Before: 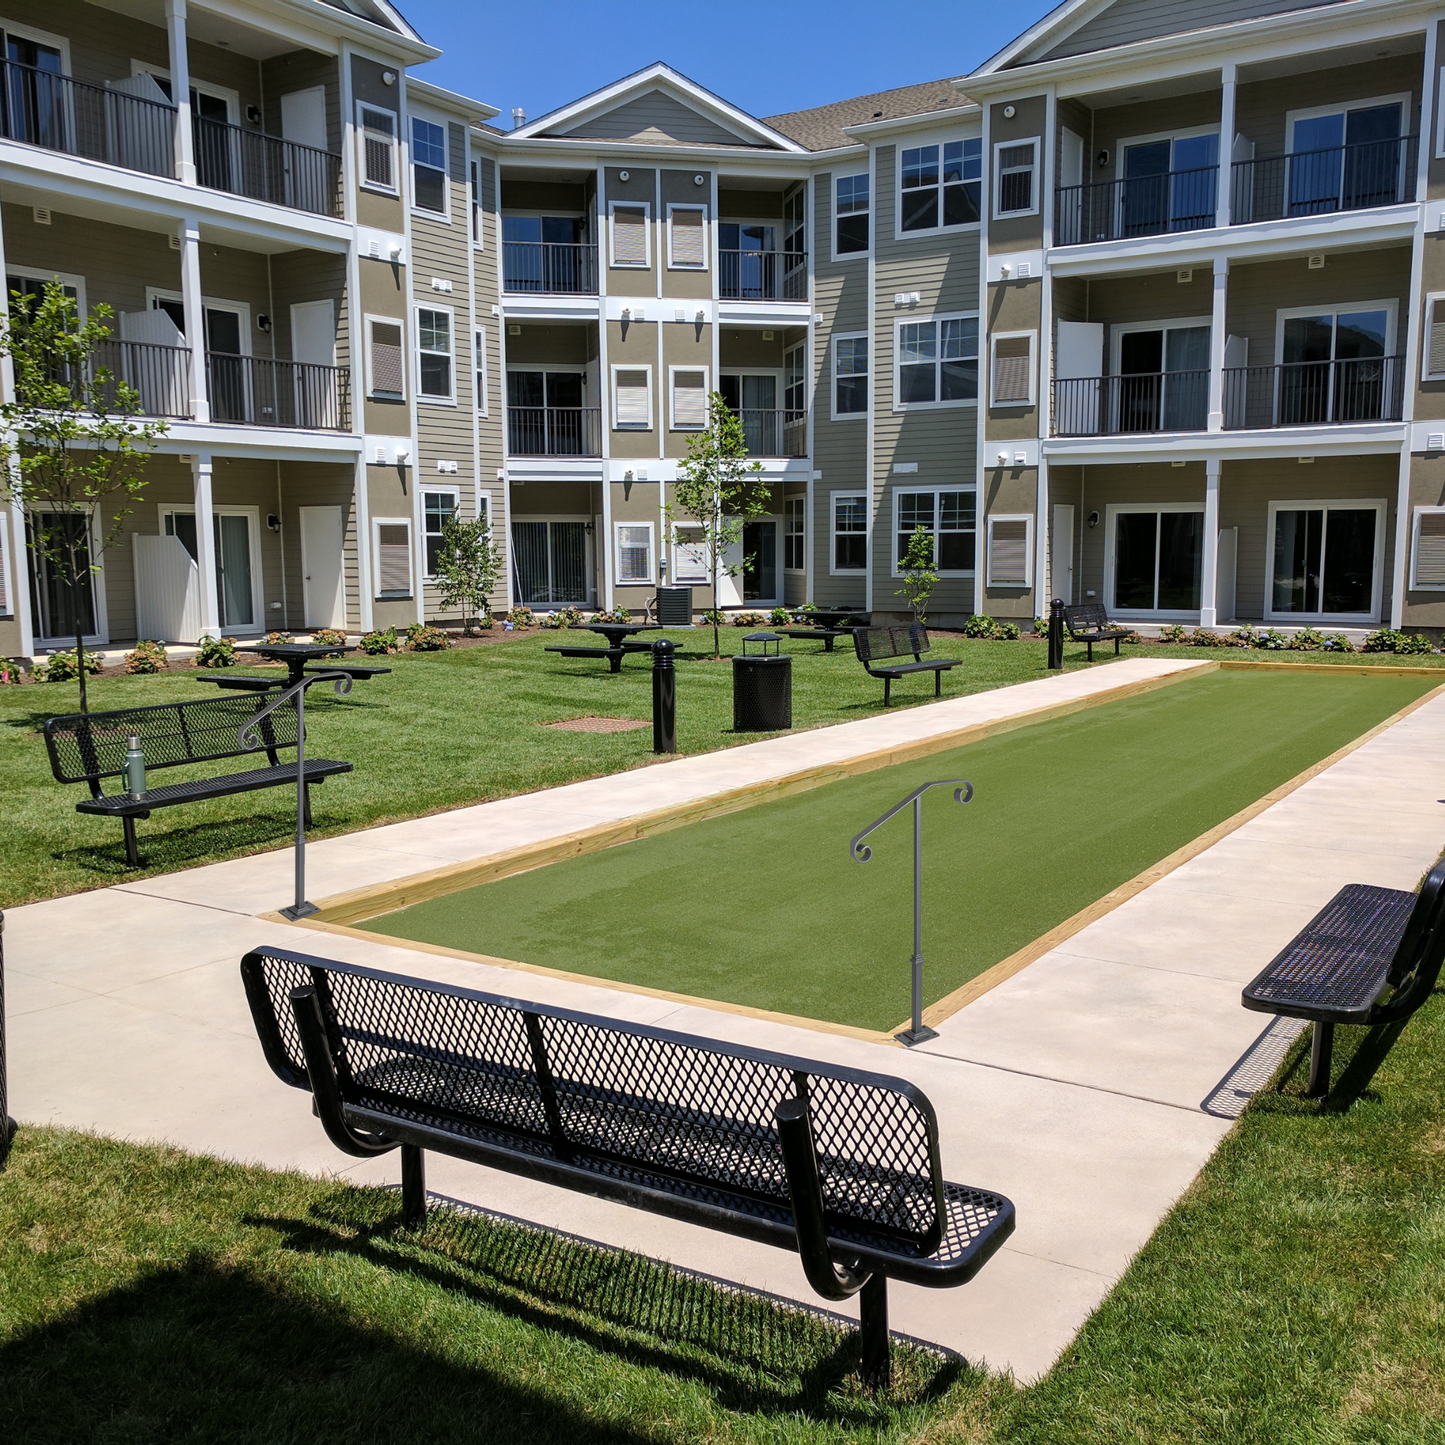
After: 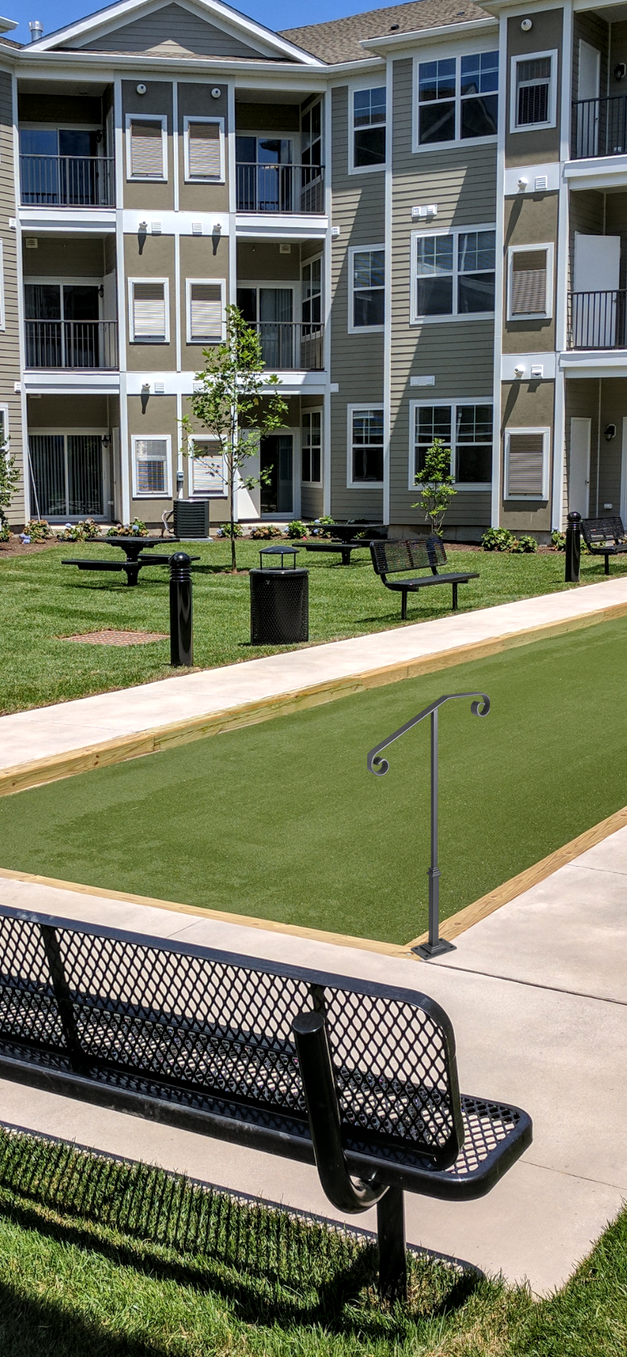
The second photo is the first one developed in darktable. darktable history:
shadows and highlights: soften with gaussian
local contrast: detail 130%
crop: left 33.452%, top 6.025%, right 23.155%
